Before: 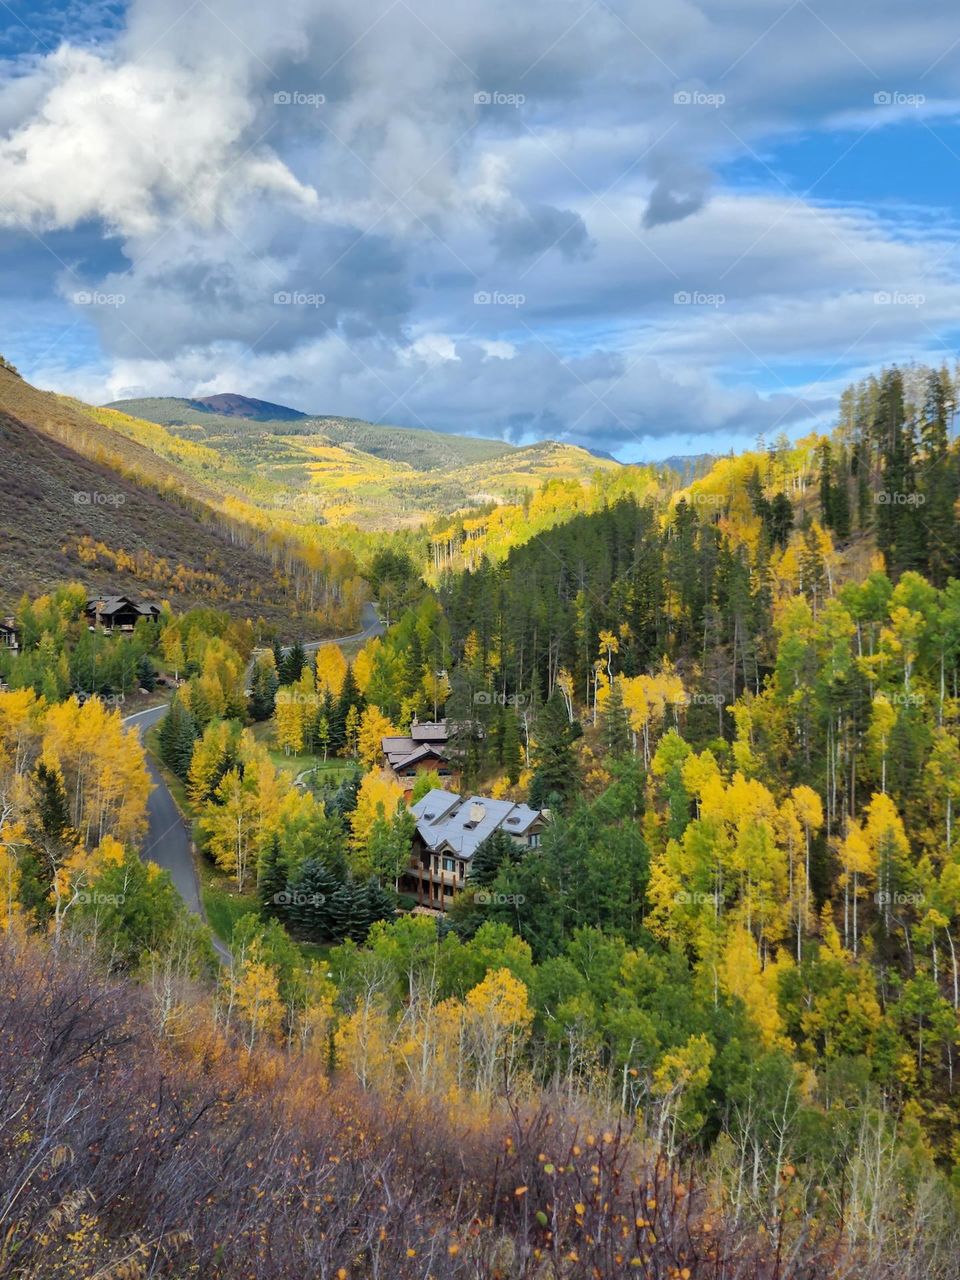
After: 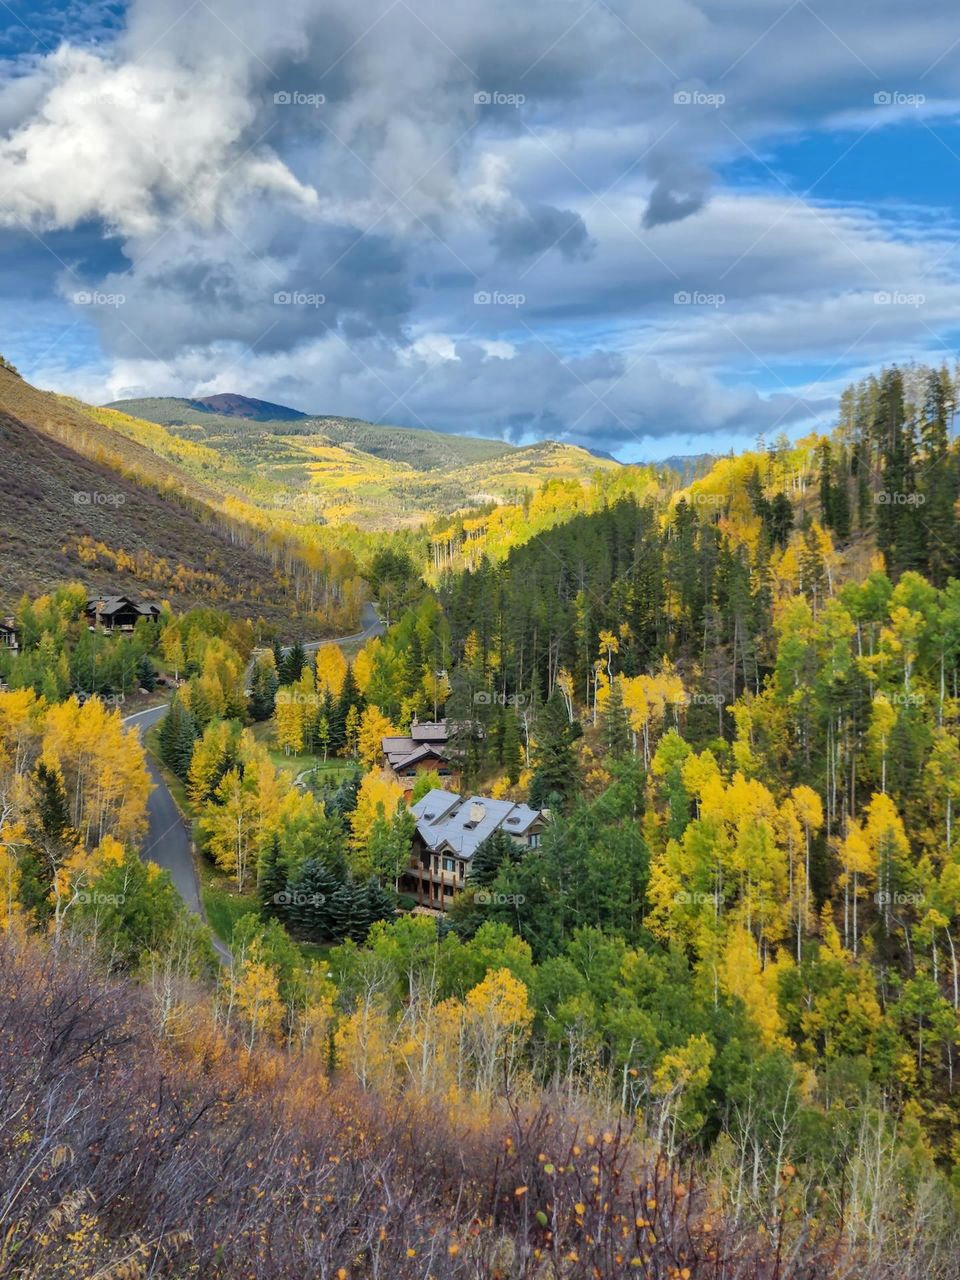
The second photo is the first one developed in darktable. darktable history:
shadows and highlights: low approximation 0.01, soften with gaussian
local contrast: detail 110%
